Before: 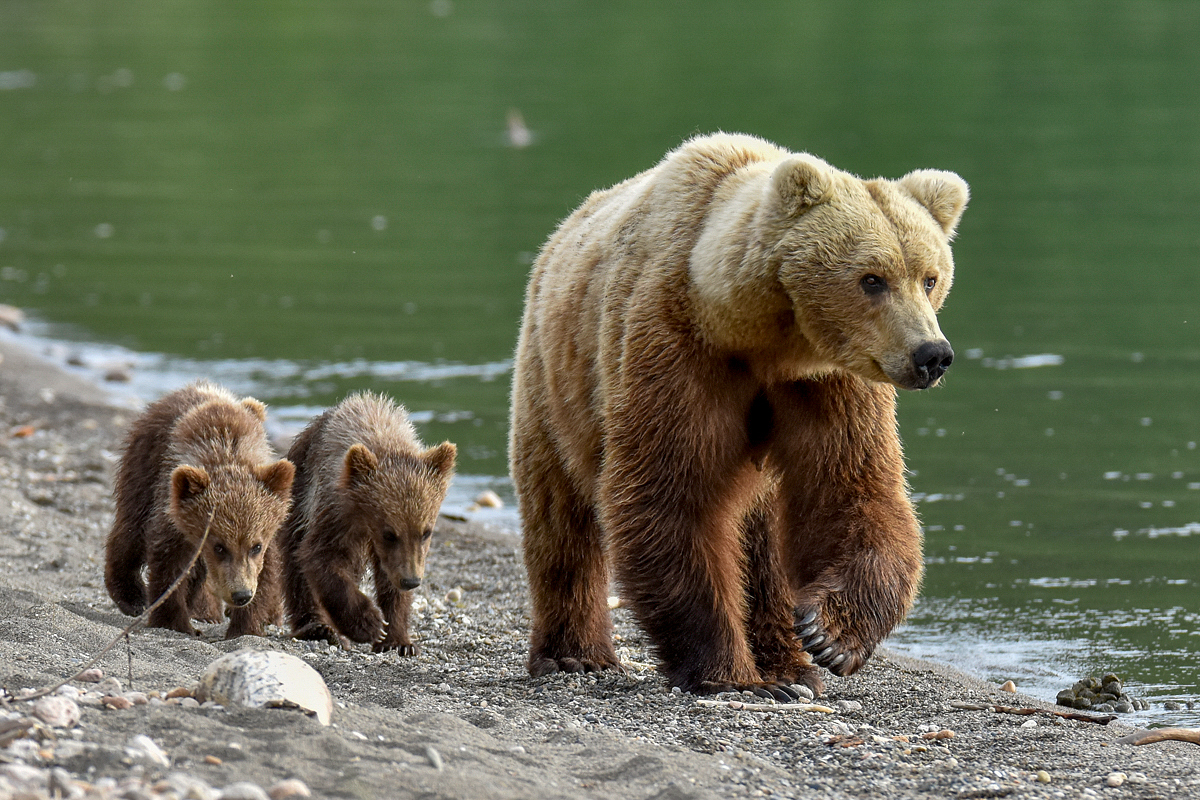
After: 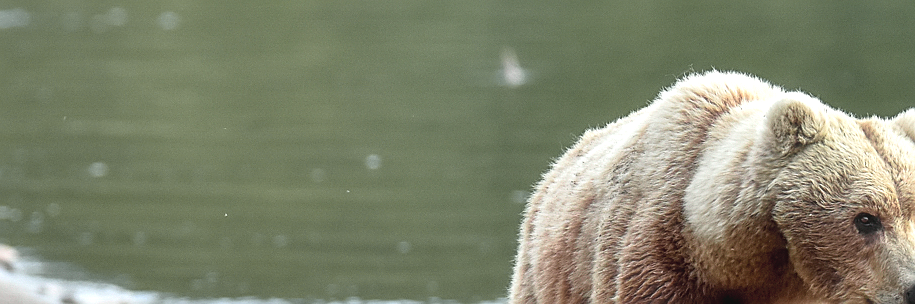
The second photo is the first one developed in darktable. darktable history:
haze removal: strength -0.111, adaptive false
tone curve: curves: ch0 [(0, 0.046) (0.04, 0.074) (0.831, 0.861) (1, 1)]; ch1 [(0, 0) (0.146, 0.159) (0.338, 0.365) (0.417, 0.455) (0.489, 0.486) (0.504, 0.502) (0.529, 0.537) (0.563, 0.567) (1, 1)]; ch2 [(0, 0) (0.307, 0.298) (0.388, 0.375) (0.443, 0.456) (0.485, 0.492) (0.544, 0.525) (1, 1)], color space Lab, independent channels, preserve colors none
crop: left 0.563%, top 7.629%, right 23.175%, bottom 54.326%
tone equalizer: -8 EV -0.455 EV, -7 EV -0.426 EV, -6 EV -0.35 EV, -5 EV -0.195 EV, -3 EV 0.196 EV, -2 EV 0.362 EV, -1 EV 0.396 EV, +0 EV 0.4 EV
sharpen: on, module defaults
